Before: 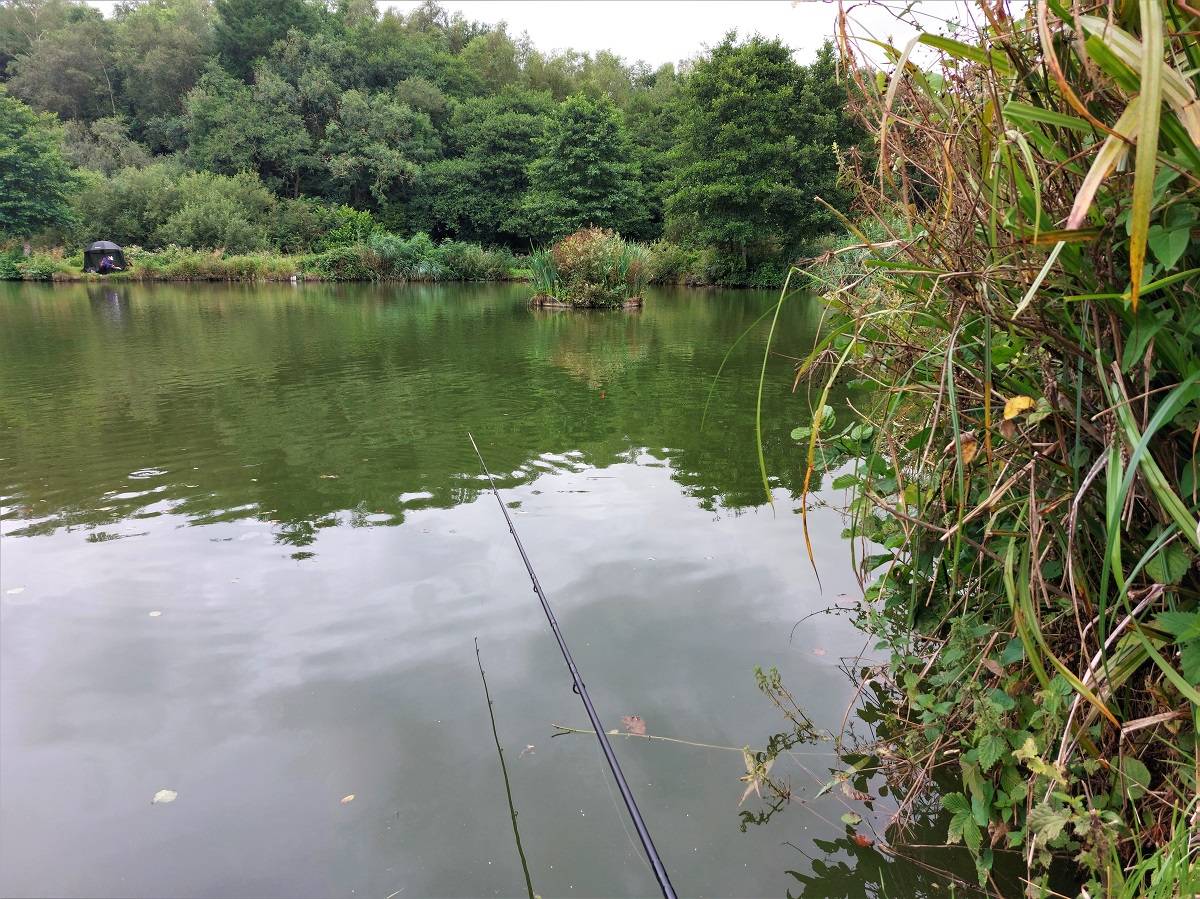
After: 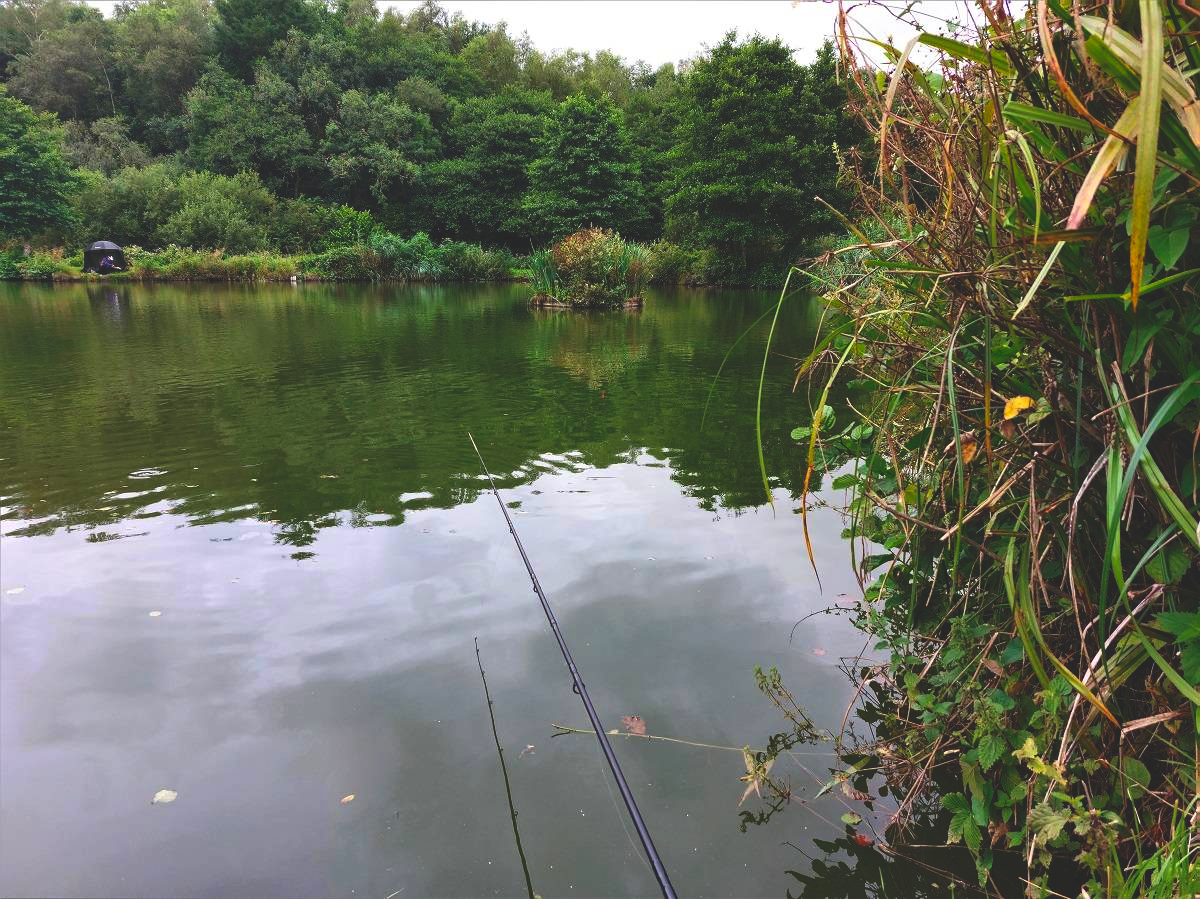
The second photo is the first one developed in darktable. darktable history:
contrast brightness saturation: contrast 0.16, saturation 0.32
rgb curve: curves: ch0 [(0, 0.186) (0.314, 0.284) (0.775, 0.708) (1, 1)], compensate middle gray true, preserve colors none
